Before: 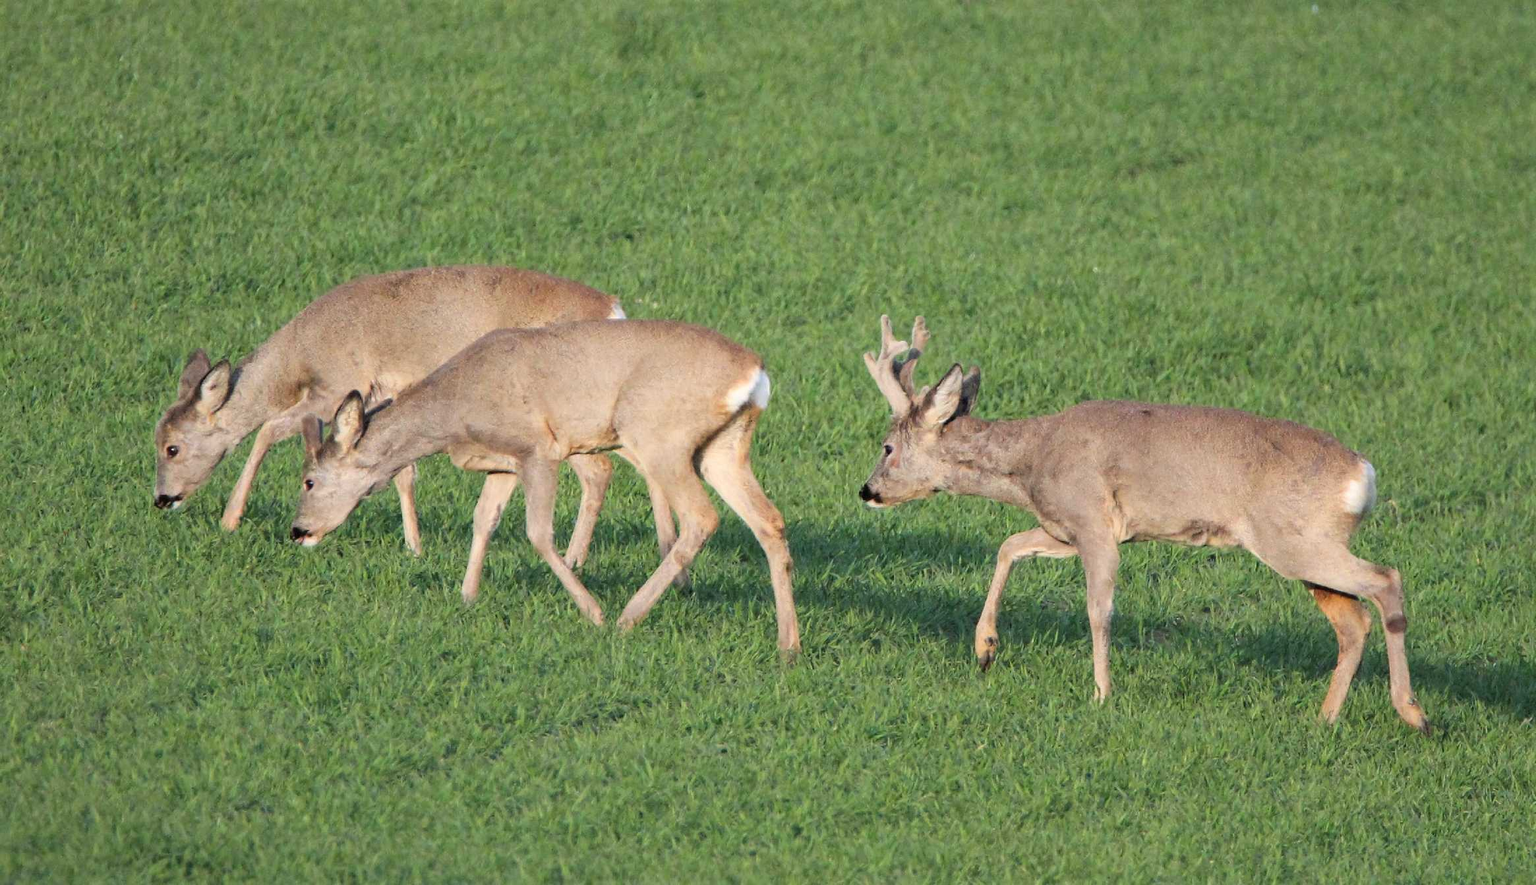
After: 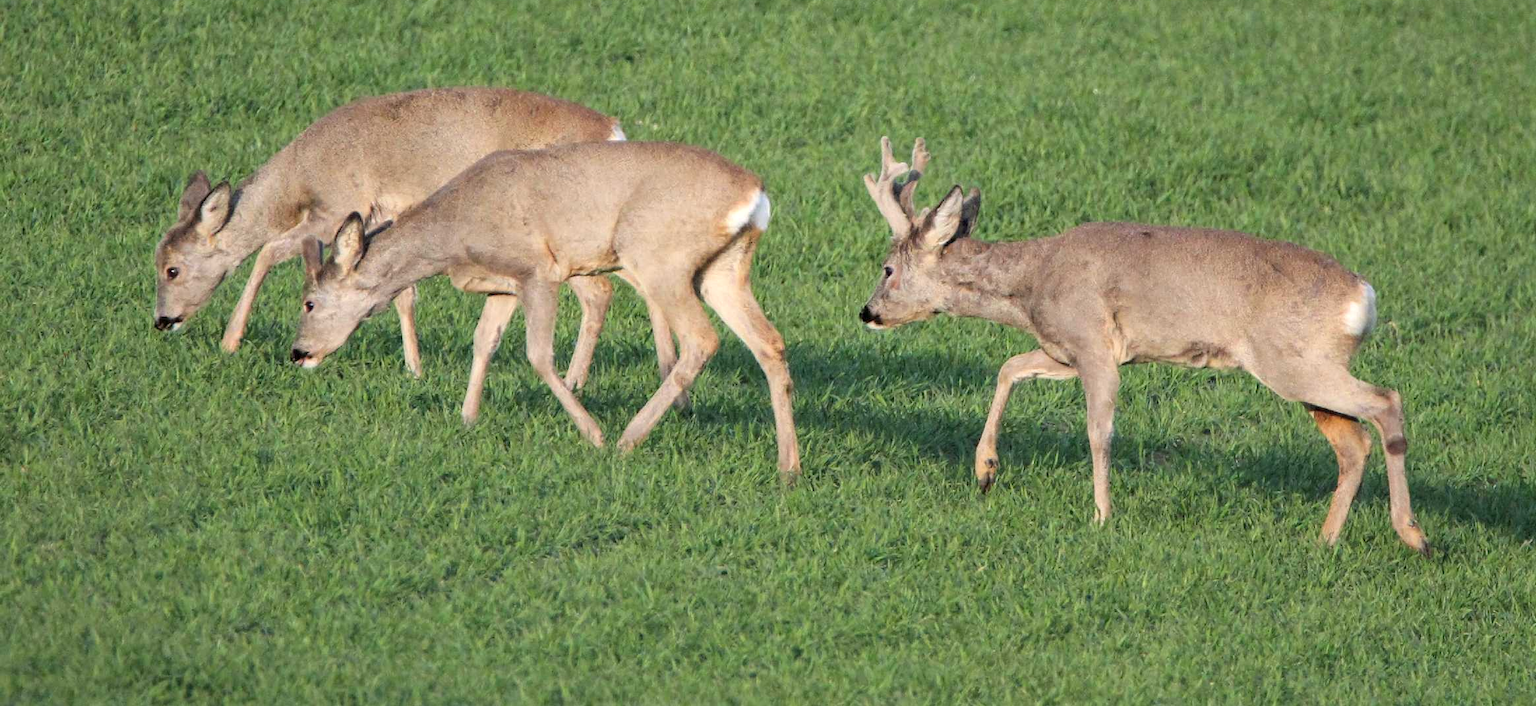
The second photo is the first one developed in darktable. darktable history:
local contrast: highlights 104%, shadows 100%, detail 119%, midtone range 0.2
crop and rotate: top 20.18%
